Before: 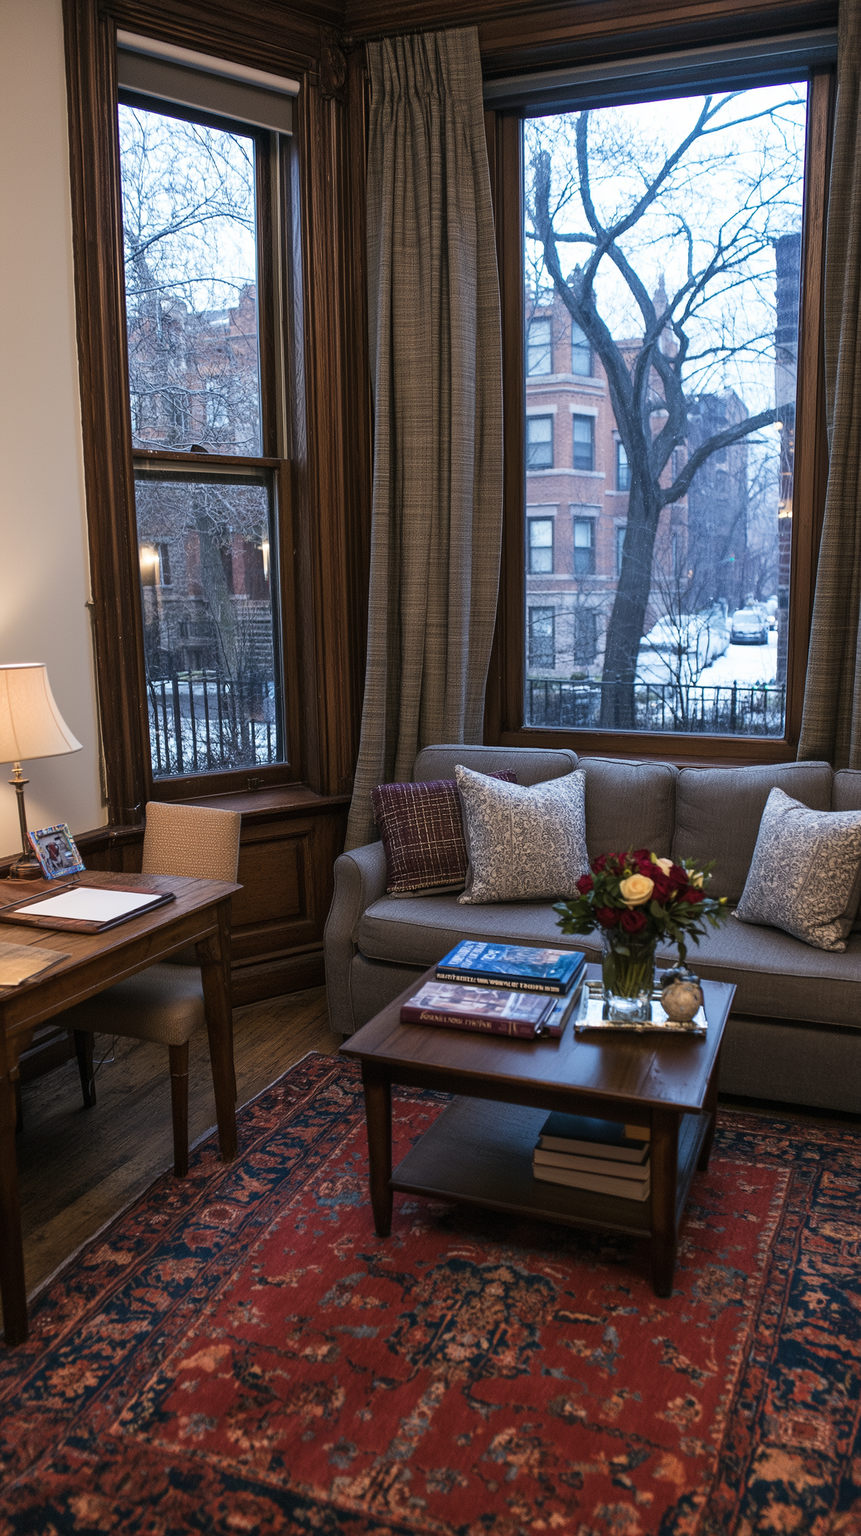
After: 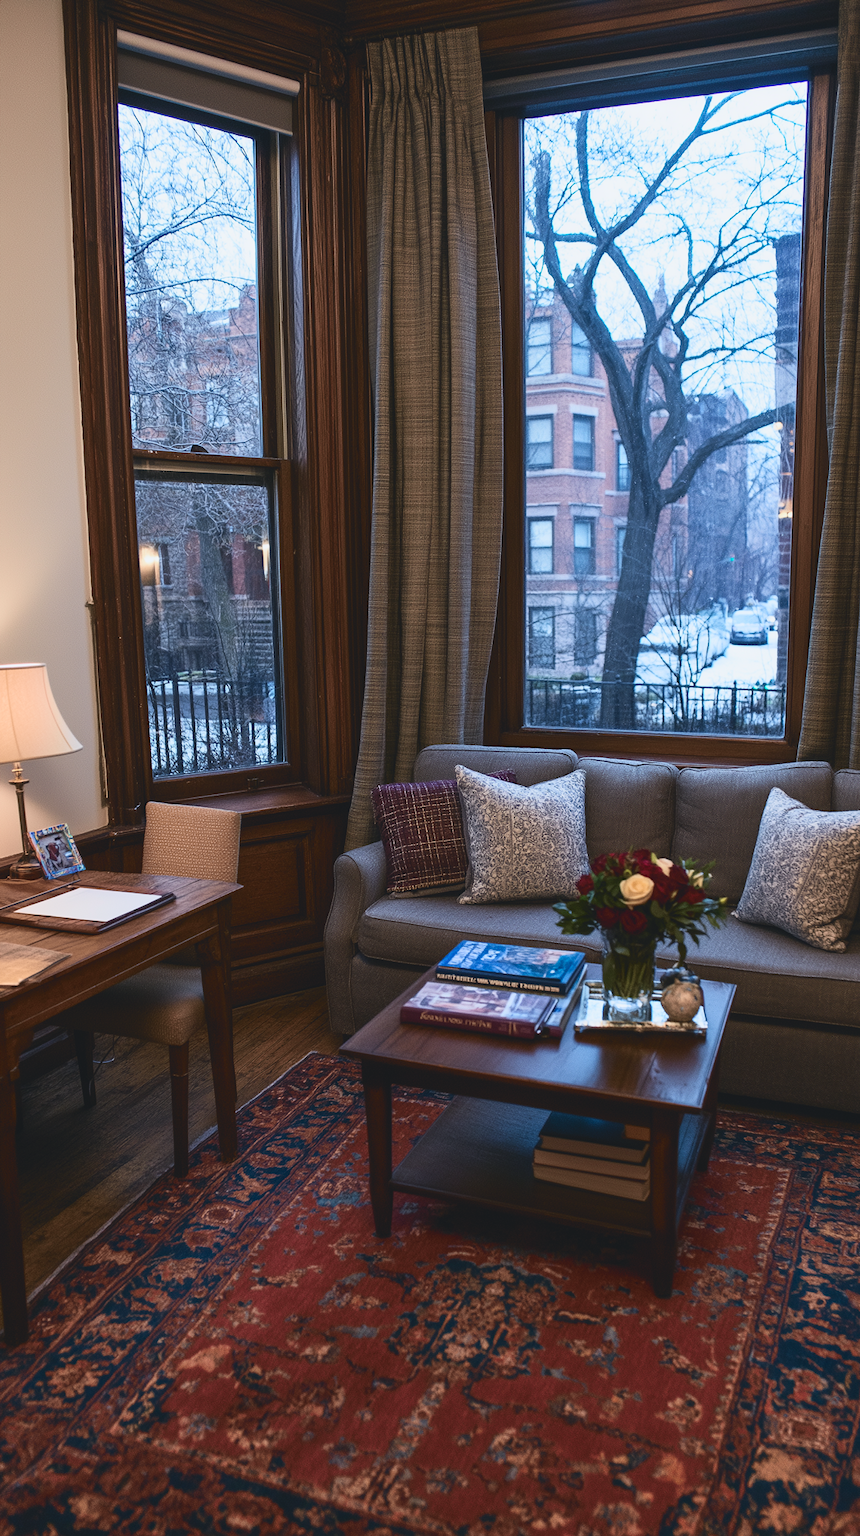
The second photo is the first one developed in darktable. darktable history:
tone curve: curves: ch0 [(0, 0.084) (0.155, 0.169) (0.46, 0.466) (0.751, 0.788) (1, 0.961)]; ch1 [(0, 0) (0.43, 0.408) (0.476, 0.469) (0.505, 0.503) (0.553, 0.563) (0.592, 0.581) (0.631, 0.625) (1, 1)]; ch2 [(0, 0) (0.505, 0.495) (0.55, 0.557) (0.583, 0.573) (1, 1)], color space Lab, independent channels, preserve colors none
